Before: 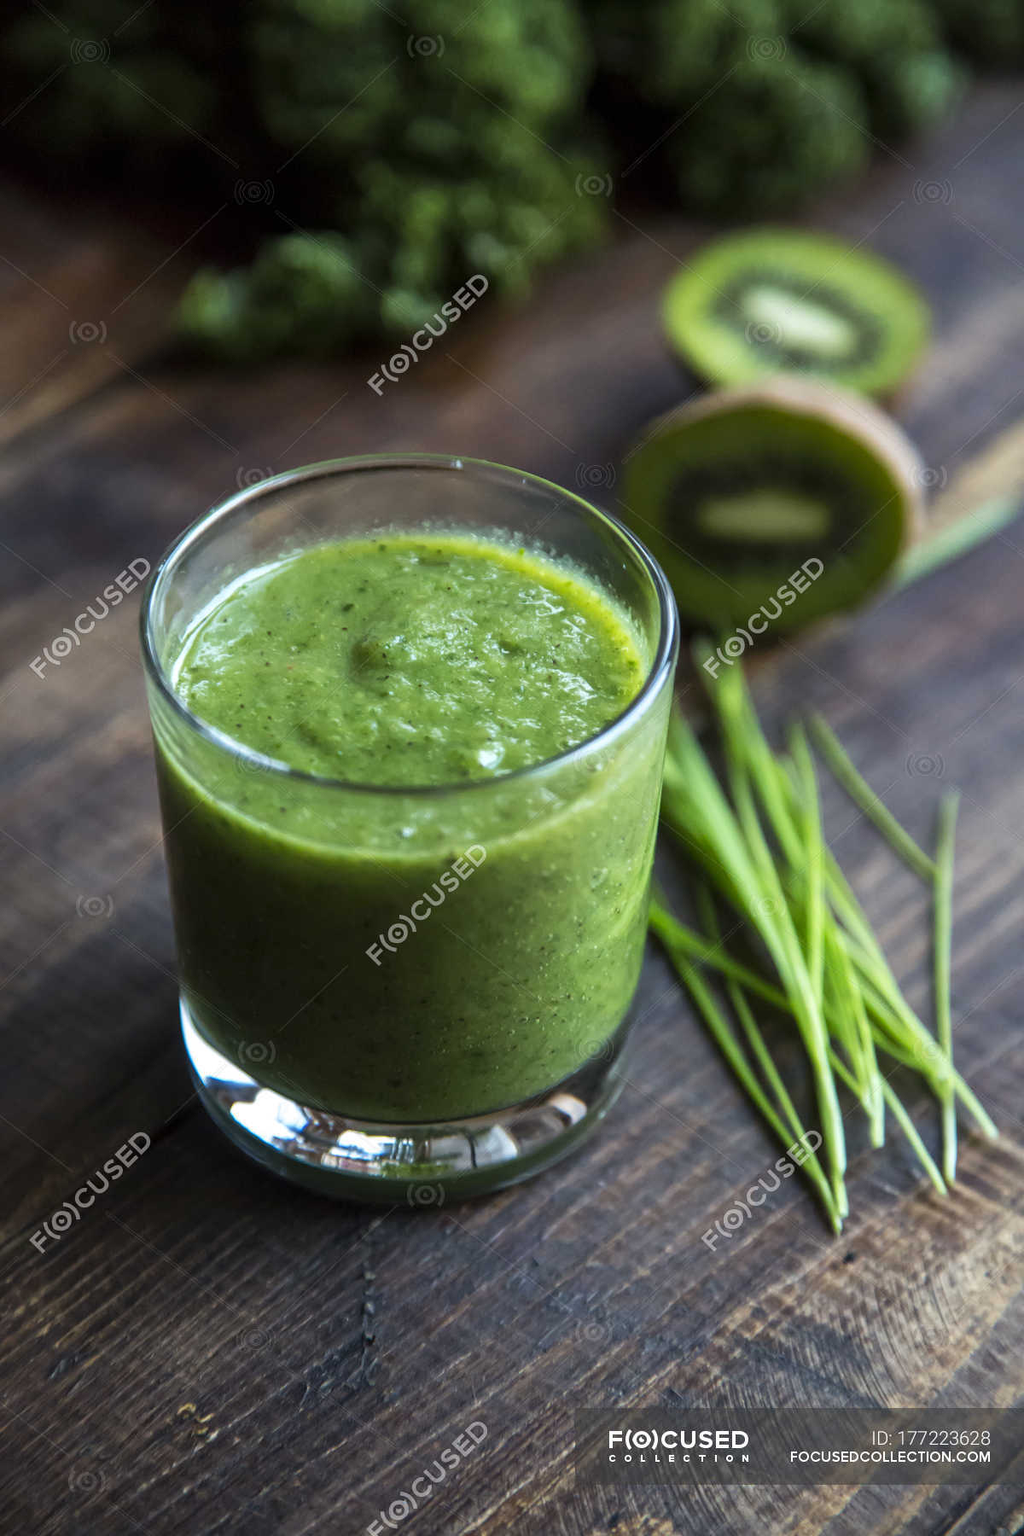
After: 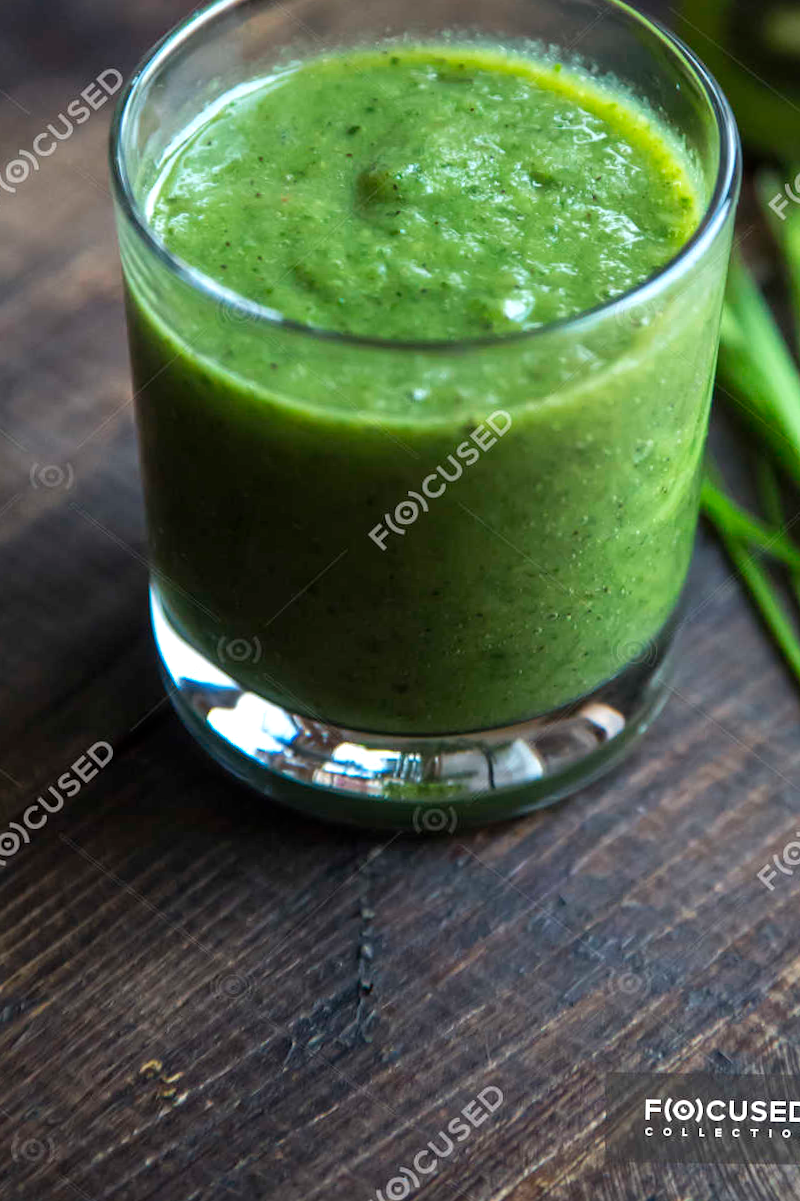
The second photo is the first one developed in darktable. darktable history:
crop and rotate: angle -0.82°, left 3.85%, top 31.828%, right 27.992%
white balance: emerald 1
exposure: exposure 0.131 EV, compensate highlight preservation false
